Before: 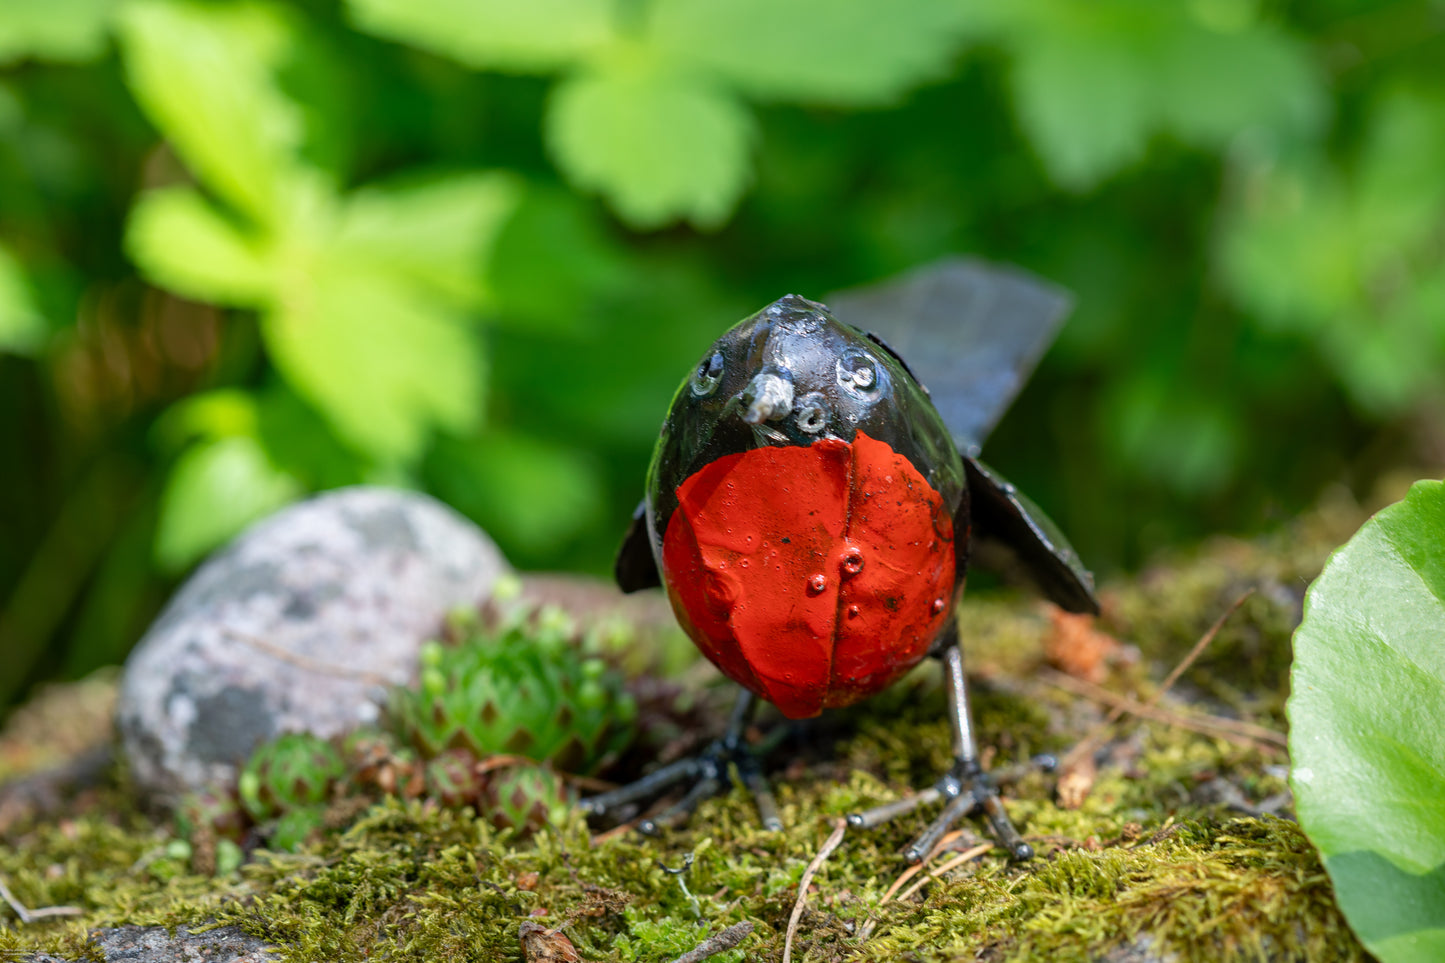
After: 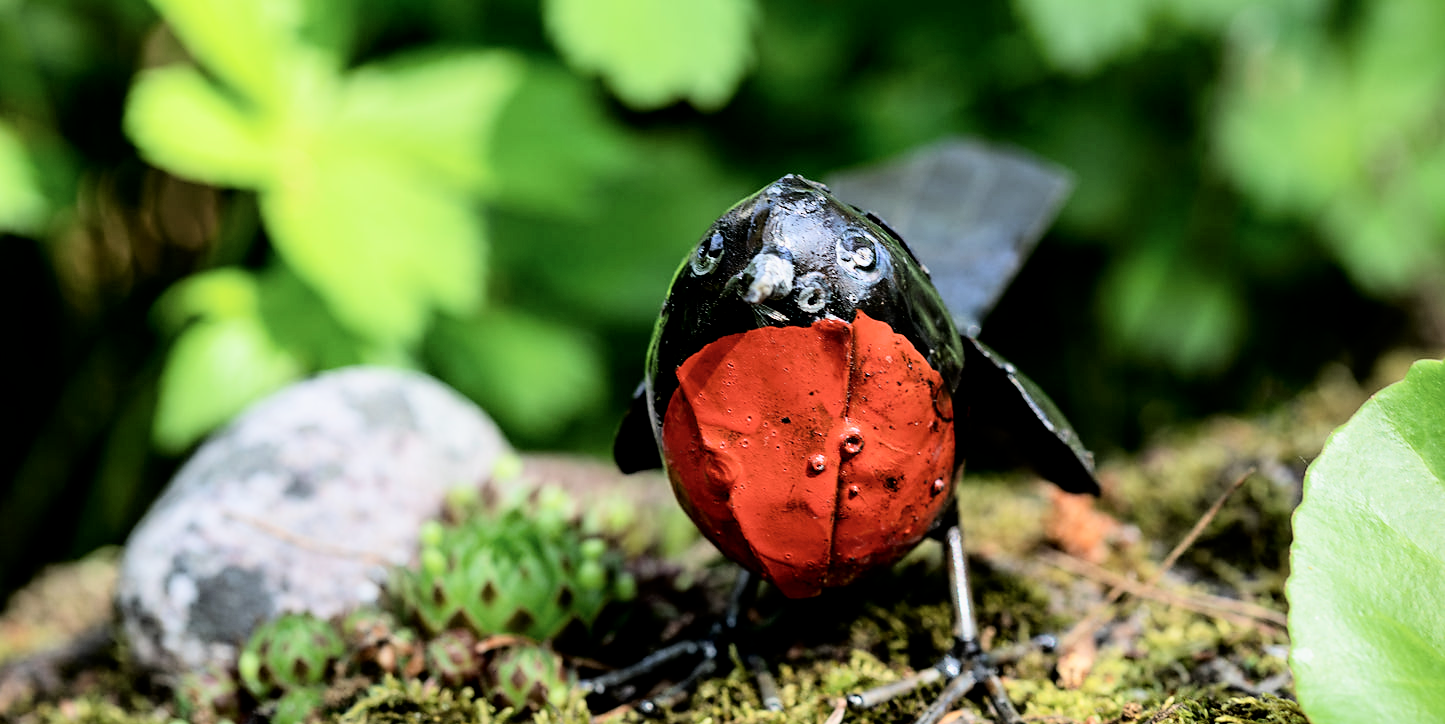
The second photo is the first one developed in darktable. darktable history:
contrast brightness saturation: saturation -0.052
crop and rotate: top 12.501%, bottom 12.314%
sharpen: radius 1.563, amount 0.364, threshold 1.255
filmic rgb: black relative exposure -4.05 EV, white relative exposure 2.98 EV, hardness 2.98, contrast 1.389
tone equalizer: on, module defaults
tone curve: curves: ch0 [(0, 0) (0.004, 0.001) (0.133, 0.112) (0.325, 0.362) (0.832, 0.893) (1, 1)], color space Lab, independent channels, preserve colors none
exposure: exposure 0.028 EV, compensate exposure bias true, compensate highlight preservation false
